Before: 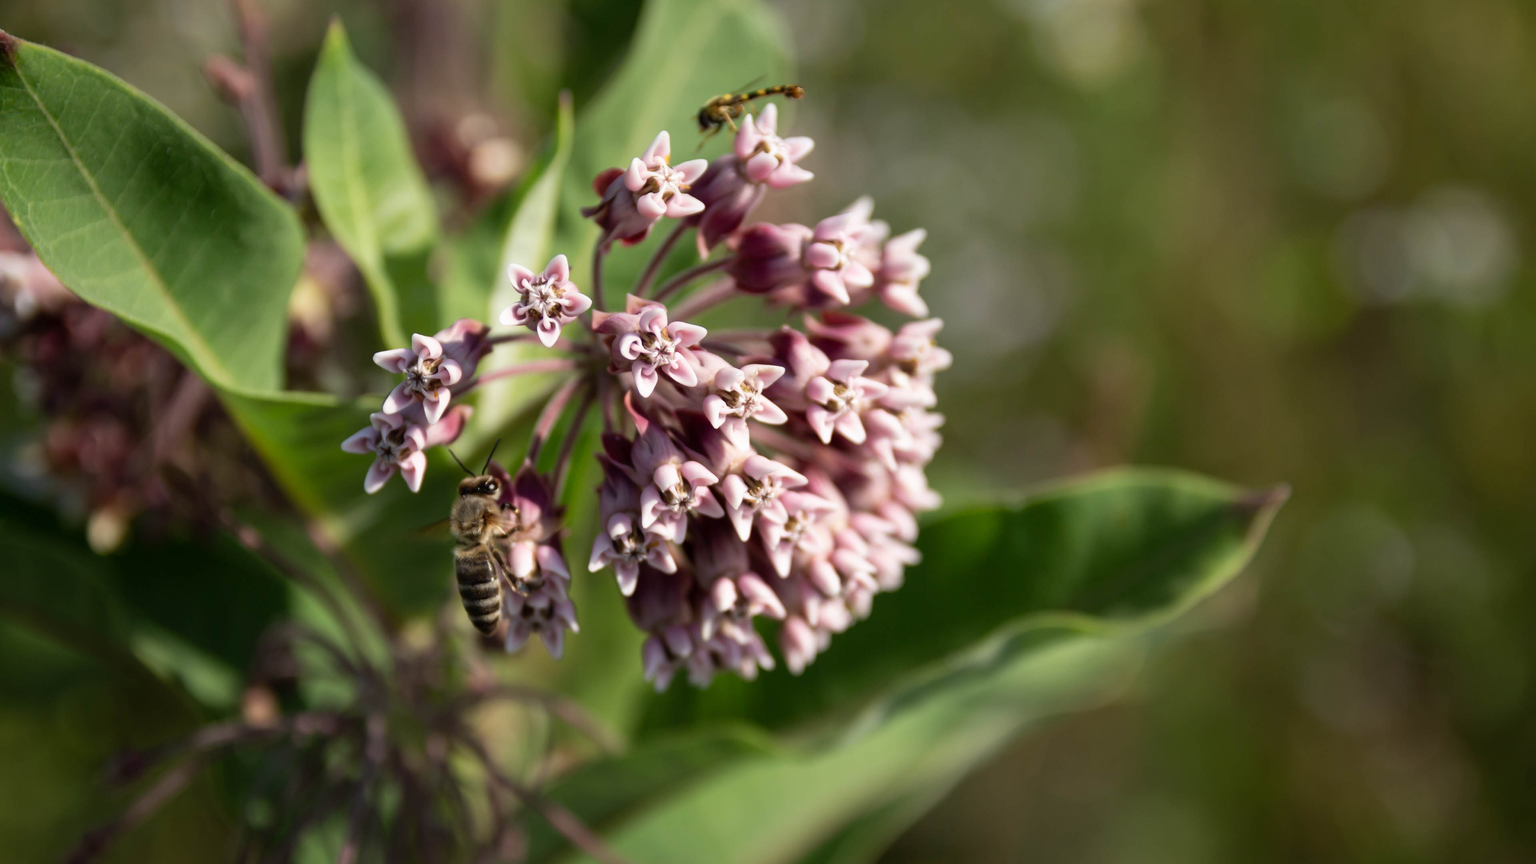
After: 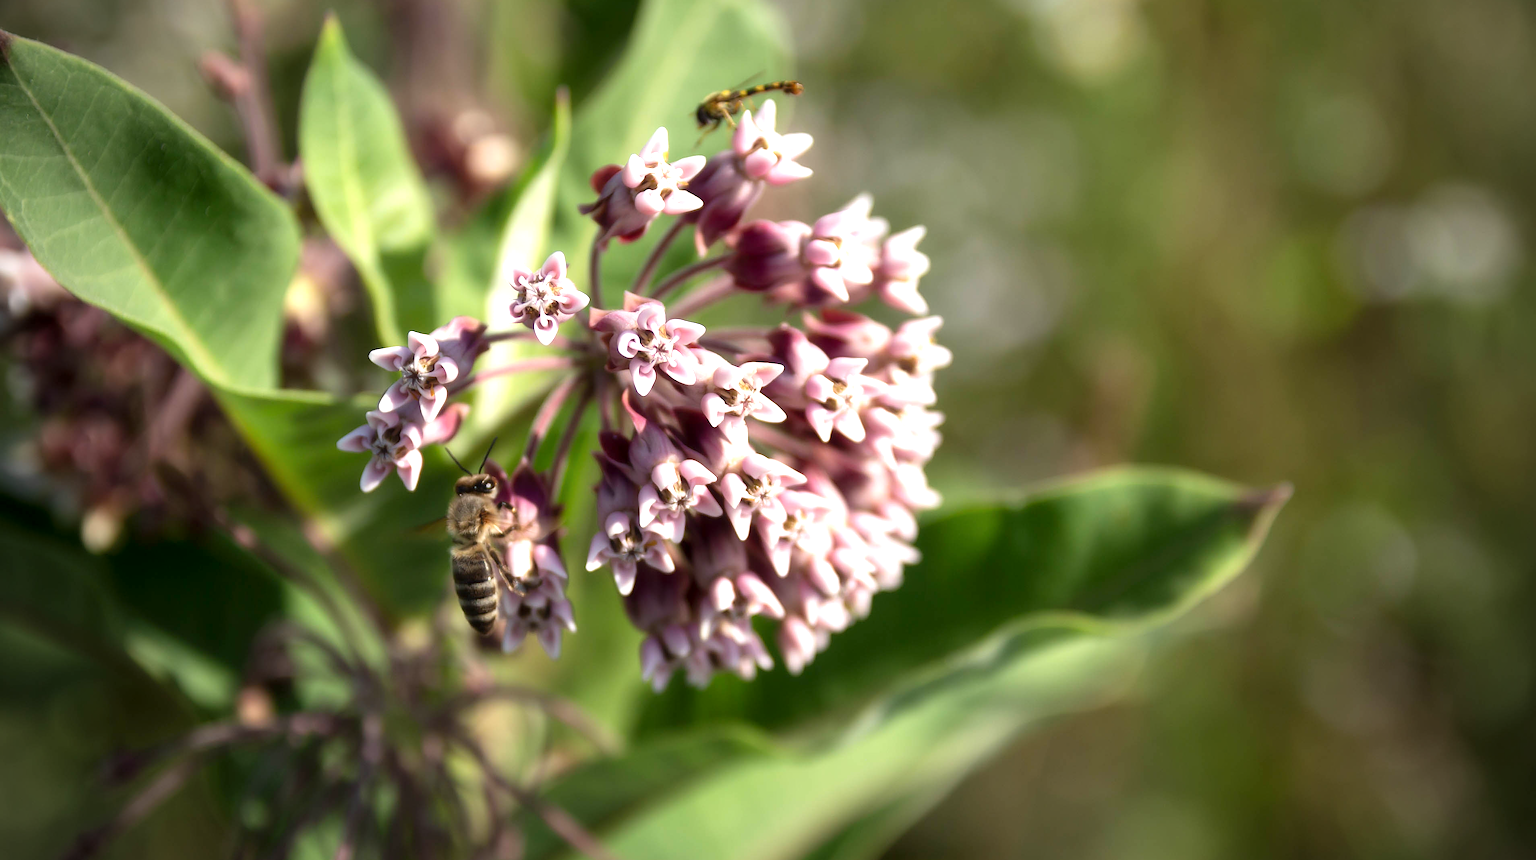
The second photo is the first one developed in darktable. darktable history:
crop: left 0.45%, top 0.593%, right 0.214%, bottom 0.497%
vignetting: on, module defaults
exposure: black level correction 0, exposure 0.704 EV, compensate highlight preservation false
sharpen: on, module defaults
contrast equalizer: octaves 7, y [[0.5, 0.501, 0.525, 0.597, 0.58, 0.514], [0.5 ×6], [0.5 ×6], [0 ×6], [0 ×6]], mix -0.99
local contrast: shadows 93%, midtone range 0.497
